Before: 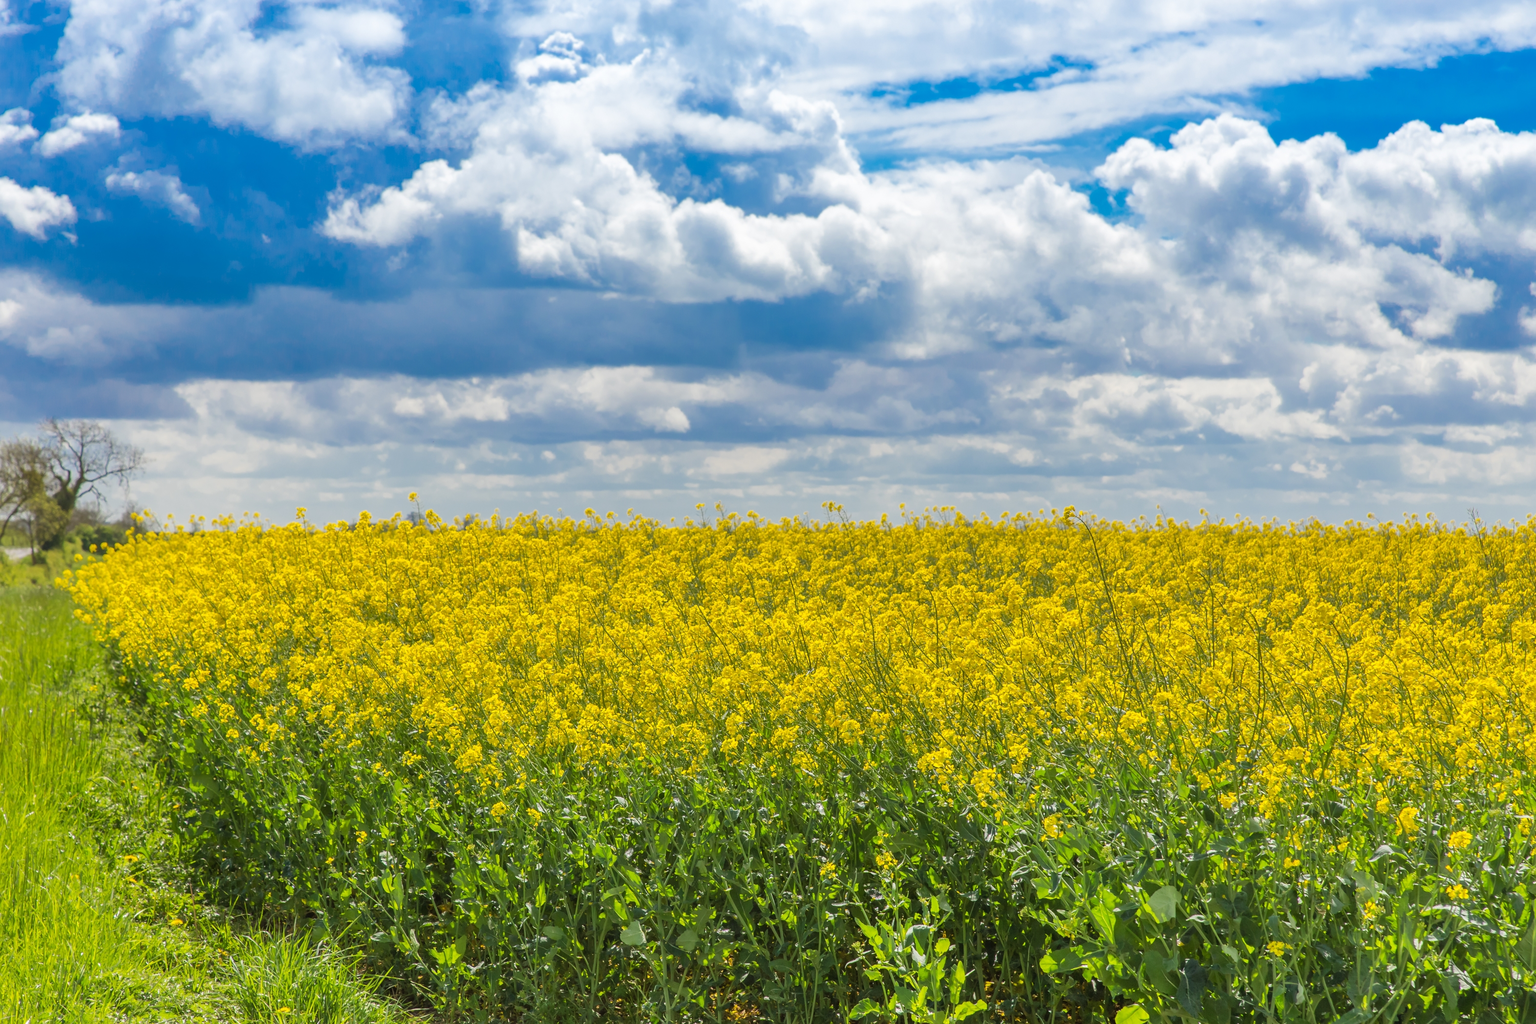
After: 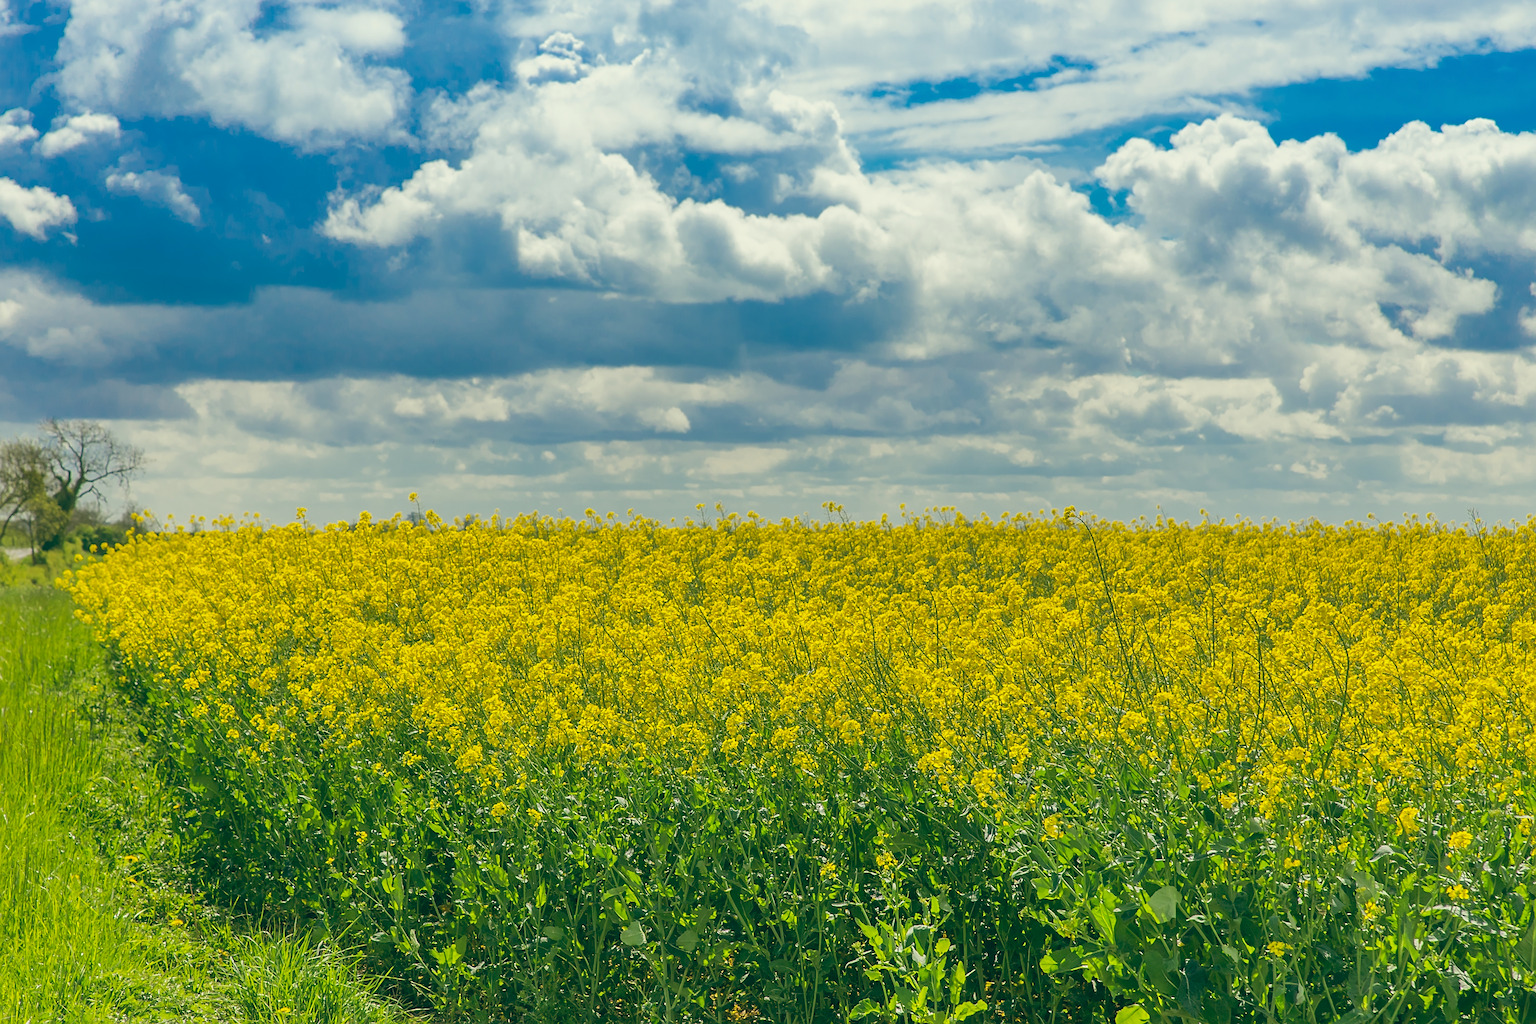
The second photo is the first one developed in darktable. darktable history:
sharpen: on, module defaults
color balance: lift [1.005, 0.99, 1.007, 1.01], gamma [1, 1.034, 1.032, 0.966], gain [0.873, 1.055, 1.067, 0.933]
